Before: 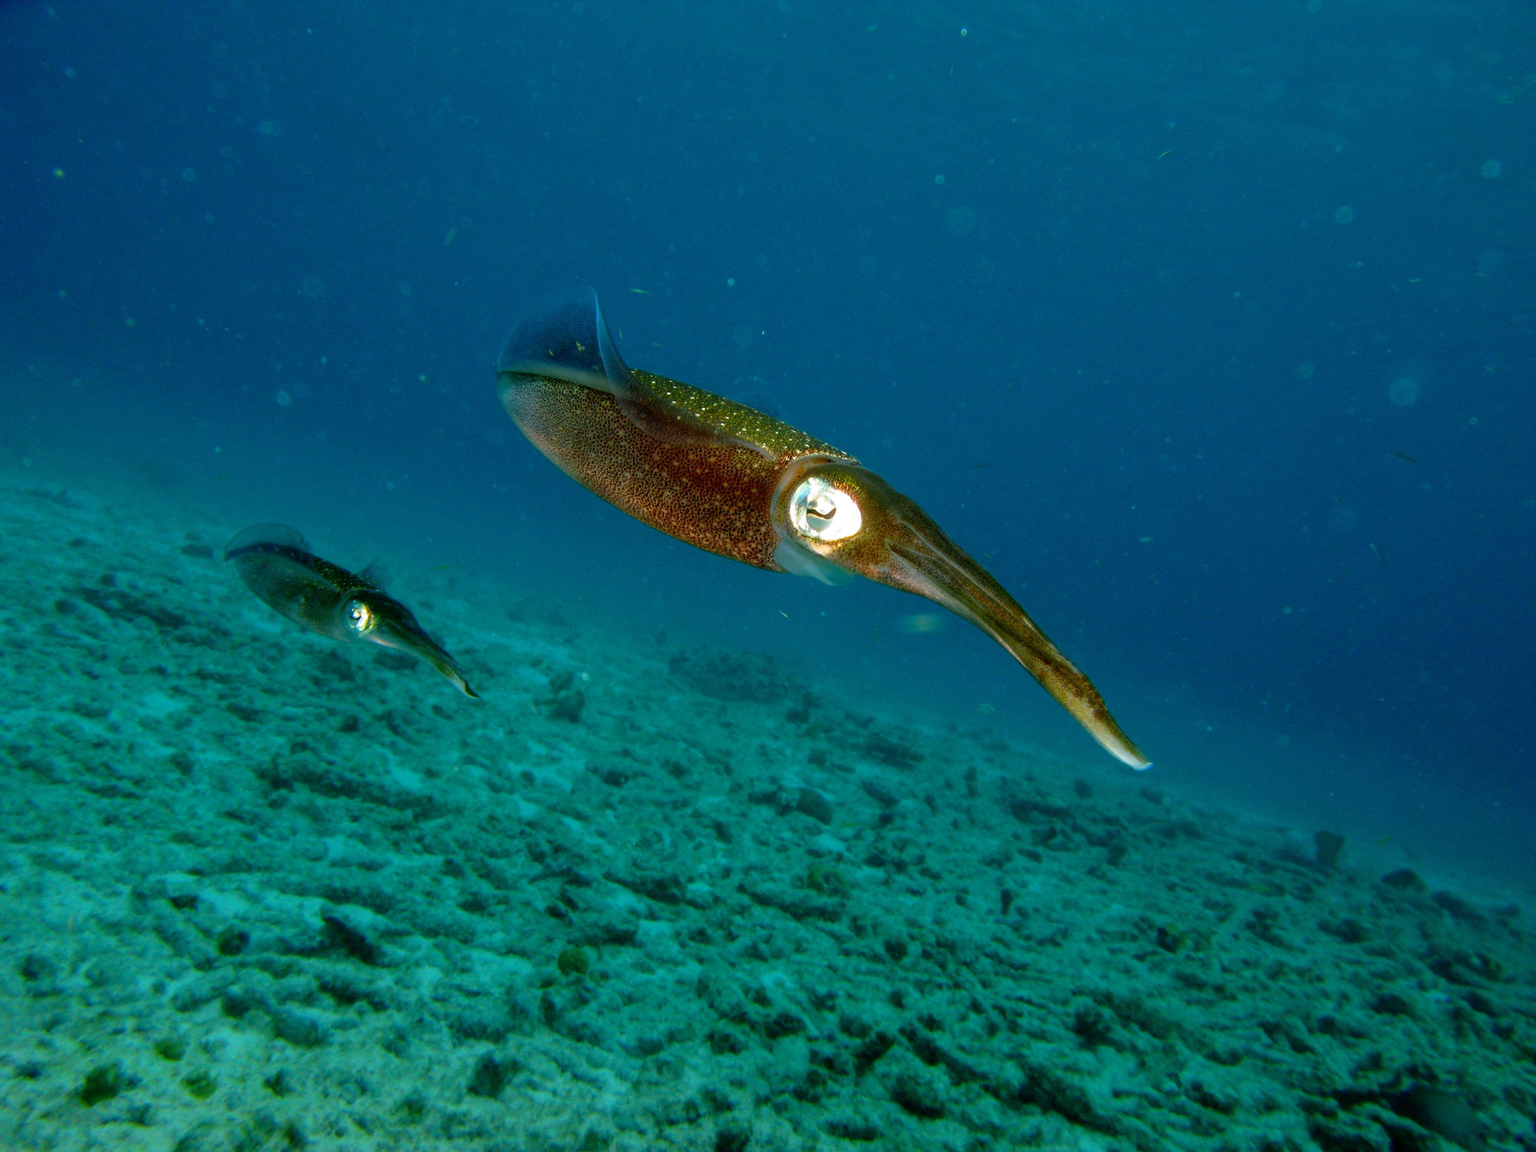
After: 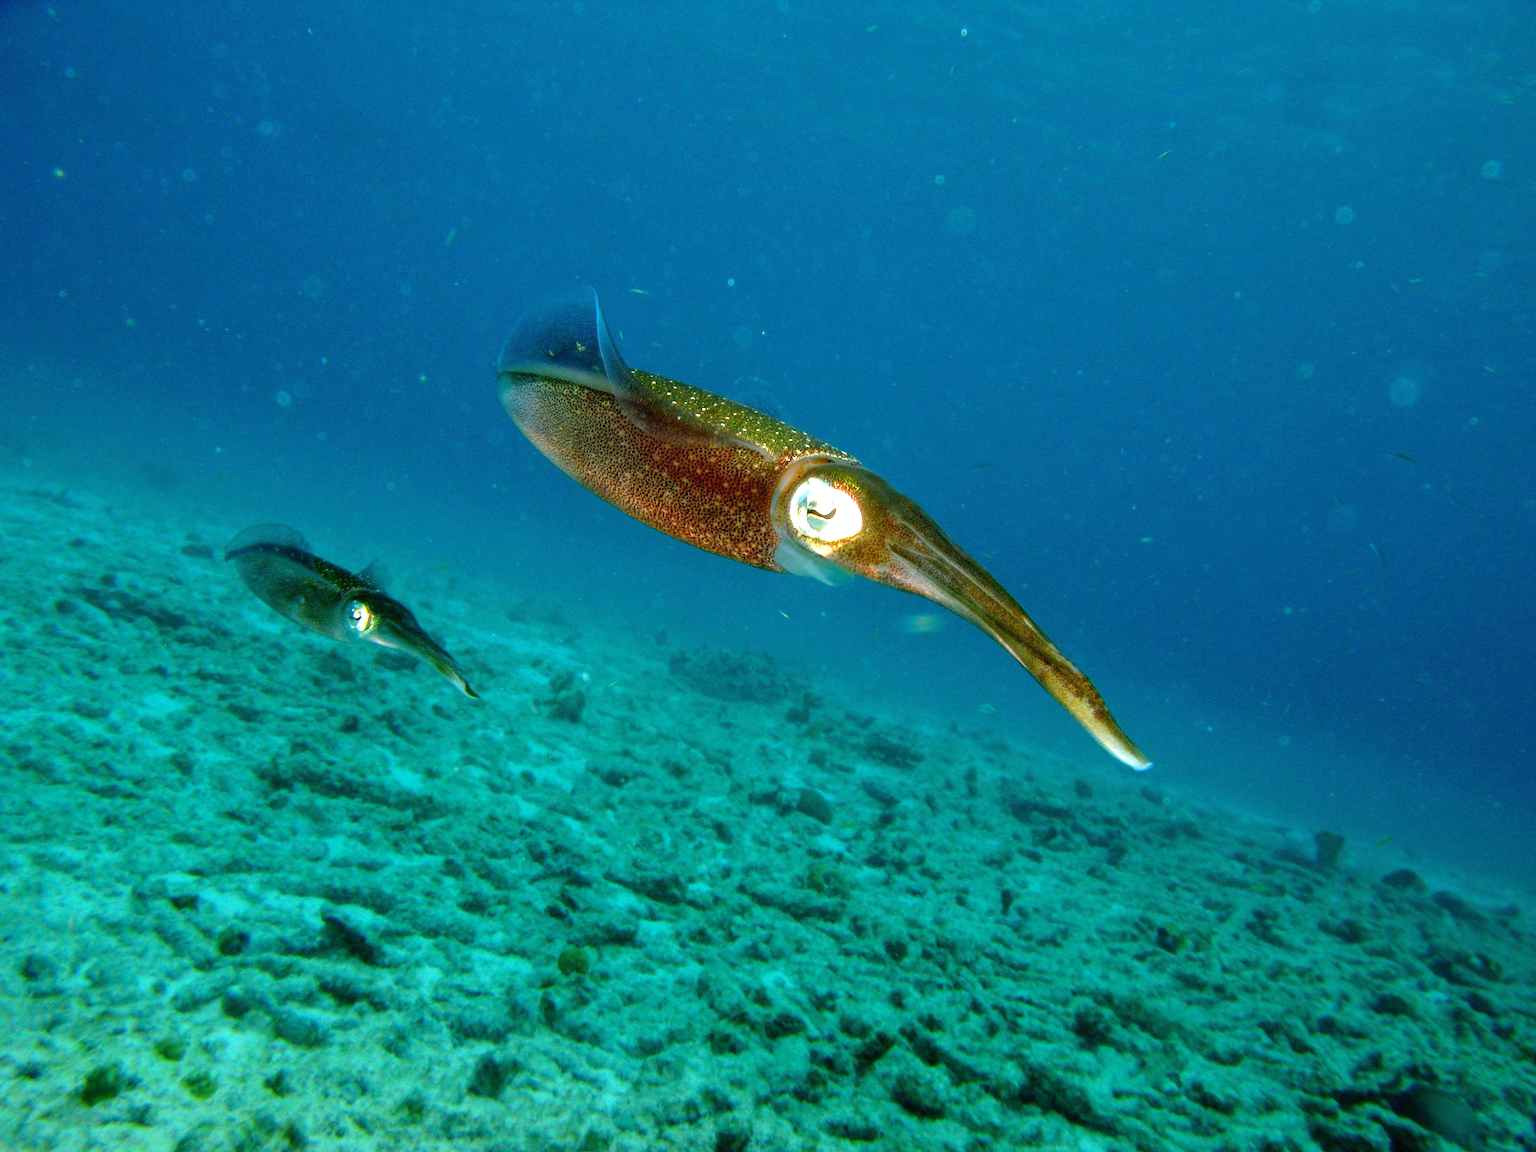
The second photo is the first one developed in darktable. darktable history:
exposure: black level correction 0, exposure 0.86 EV, compensate exposure bias true, compensate highlight preservation false
